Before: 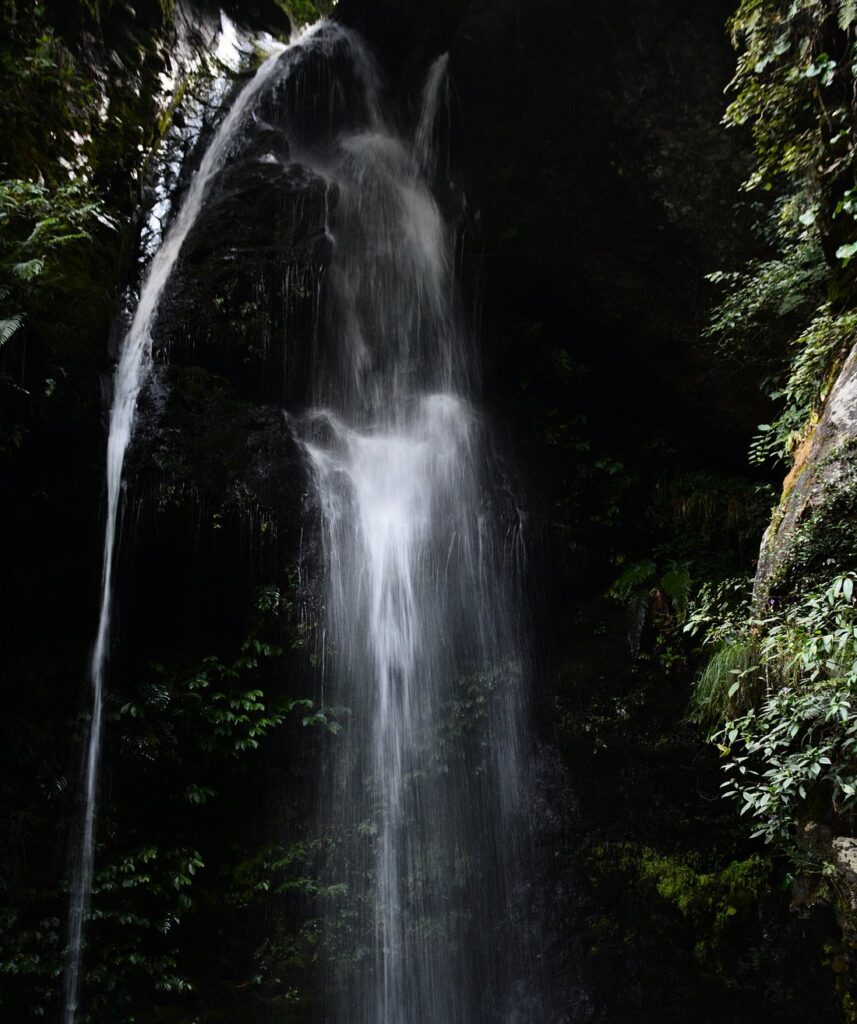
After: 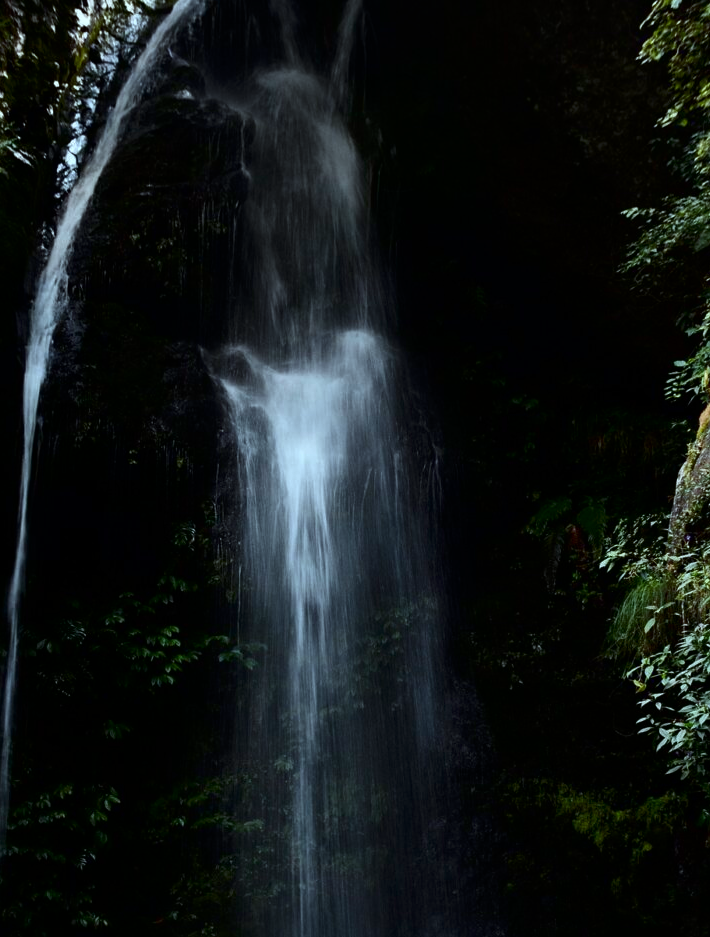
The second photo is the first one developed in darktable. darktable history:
crop: left 9.807%, top 6.259%, right 7.334%, bottom 2.177%
contrast brightness saturation: brightness -0.2, saturation 0.08
color correction: highlights a* -10.04, highlights b* -10.37
